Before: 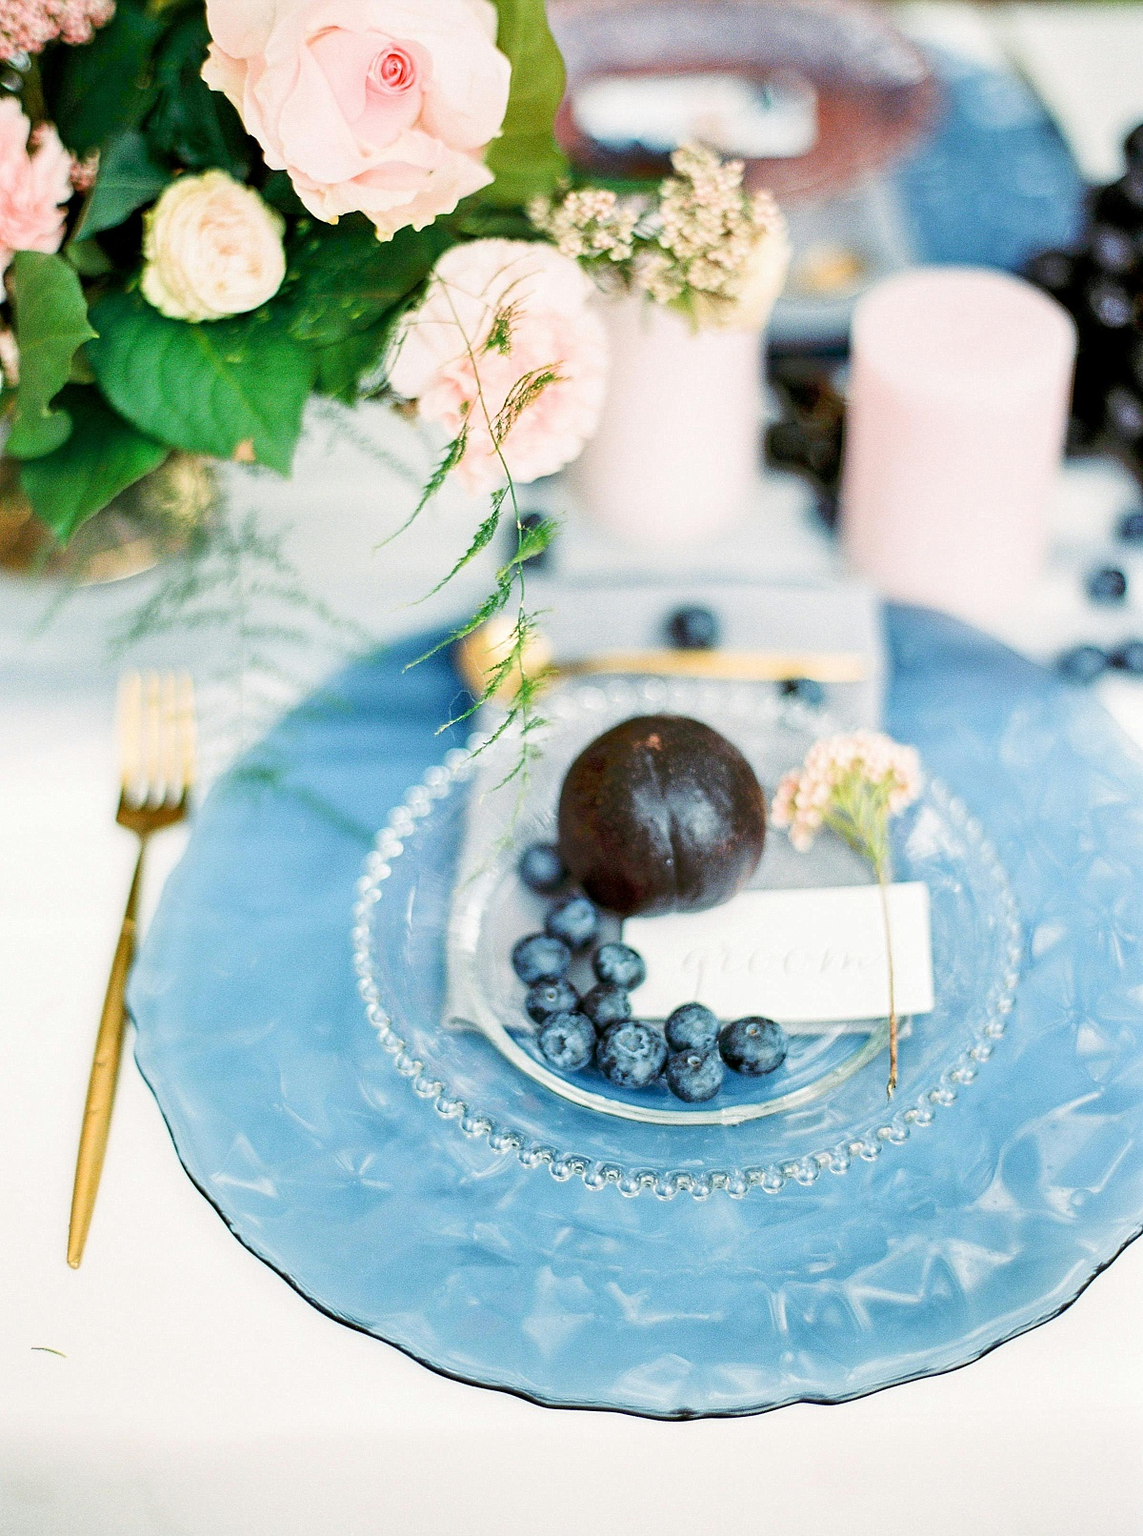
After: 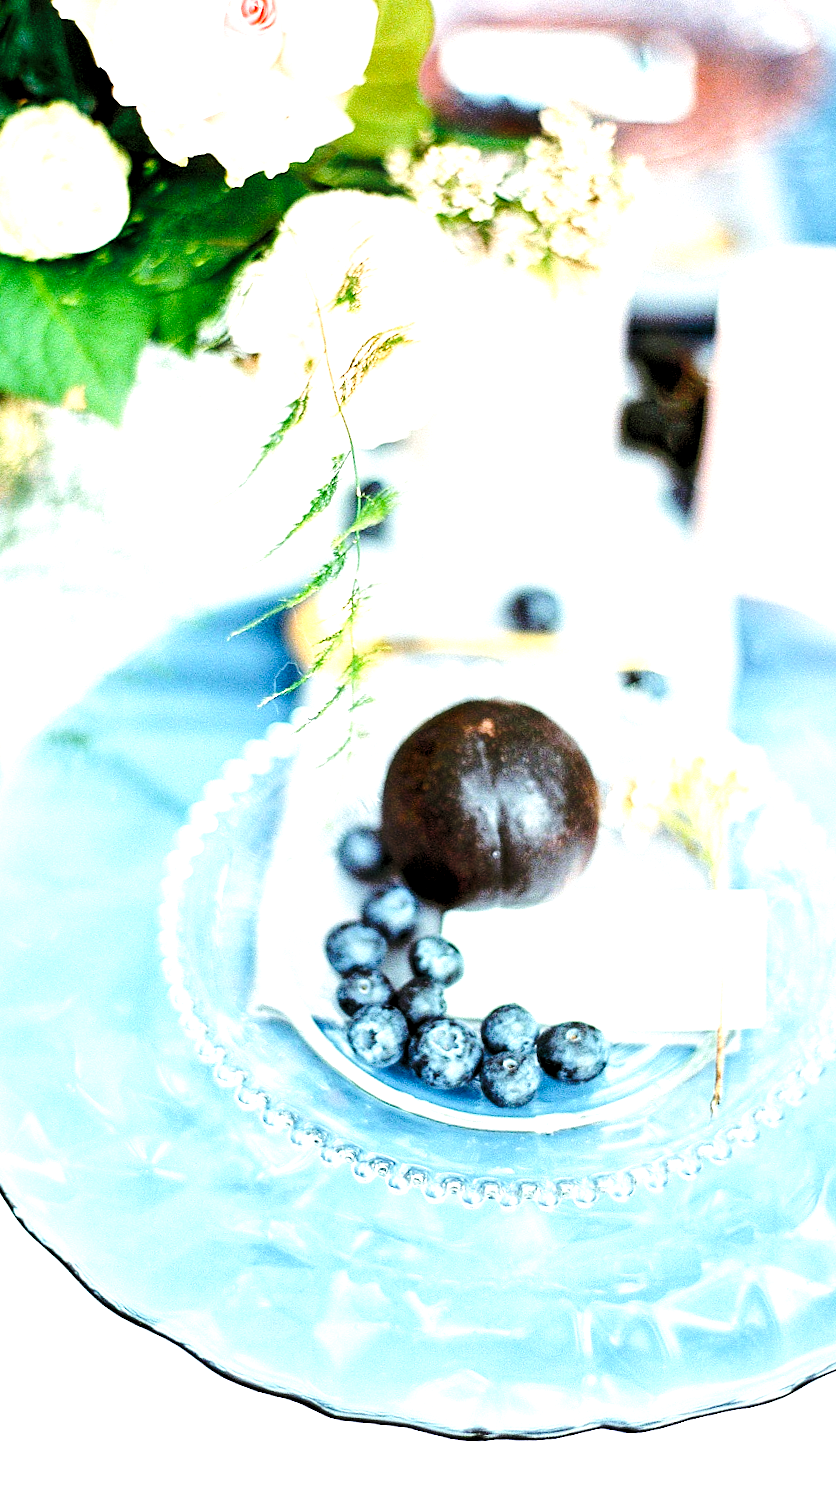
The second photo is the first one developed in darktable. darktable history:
levels: levels [0.055, 0.477, 0.9]
base curve: curves: ch0 [(0, 0) (0.028, 0.03) (0.121, 0.232) (0.46, 0.748) (0.859, 0.968) (1, 1)], preserve colors none
crop and rotate: angle -3.27°, left 14.277%, top 0.028%, right 10.766%, bottom 0.028%
